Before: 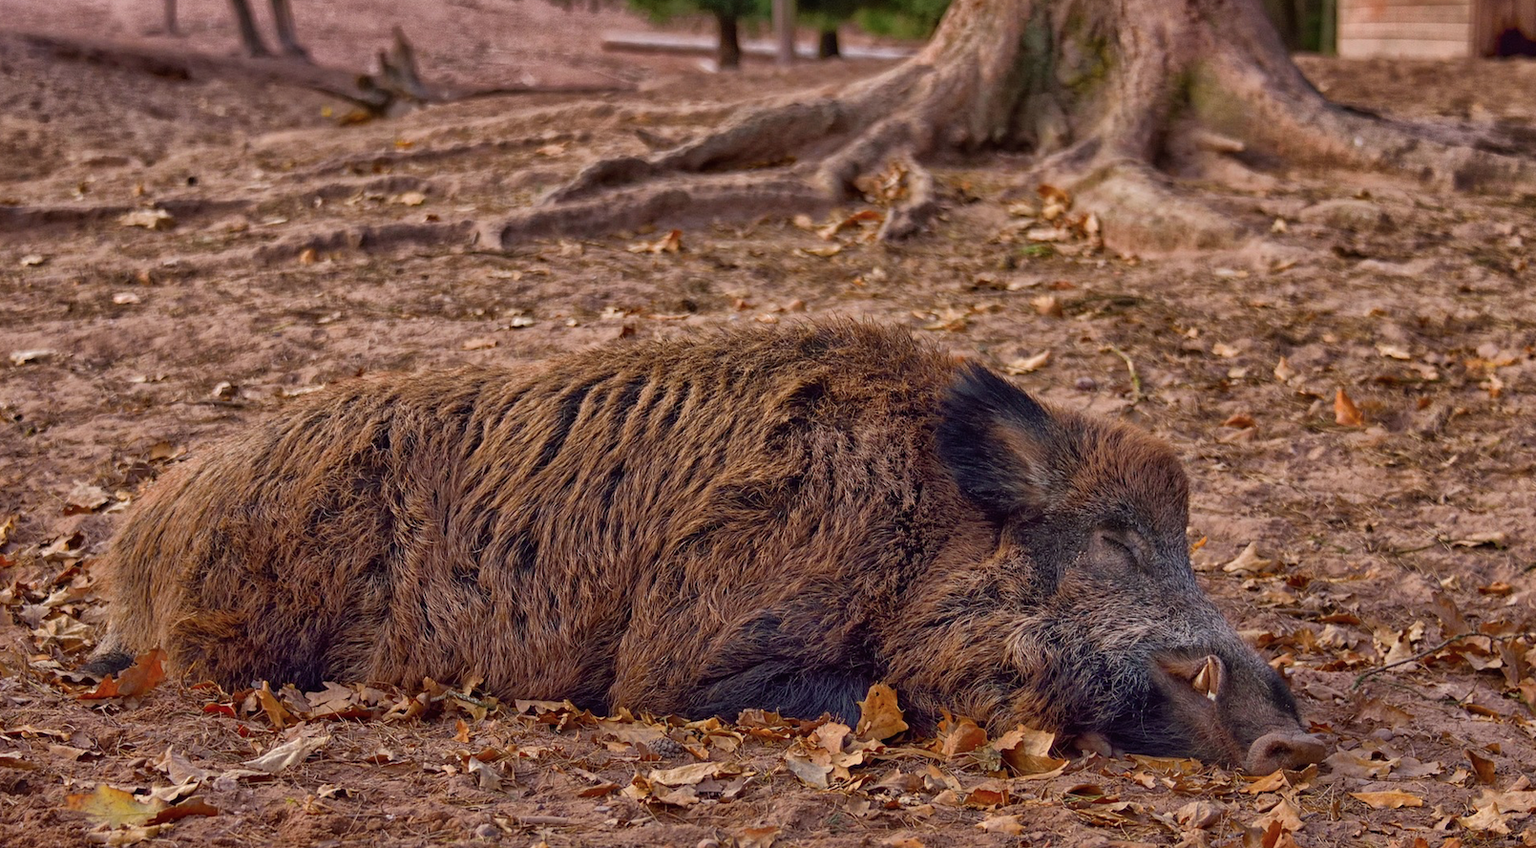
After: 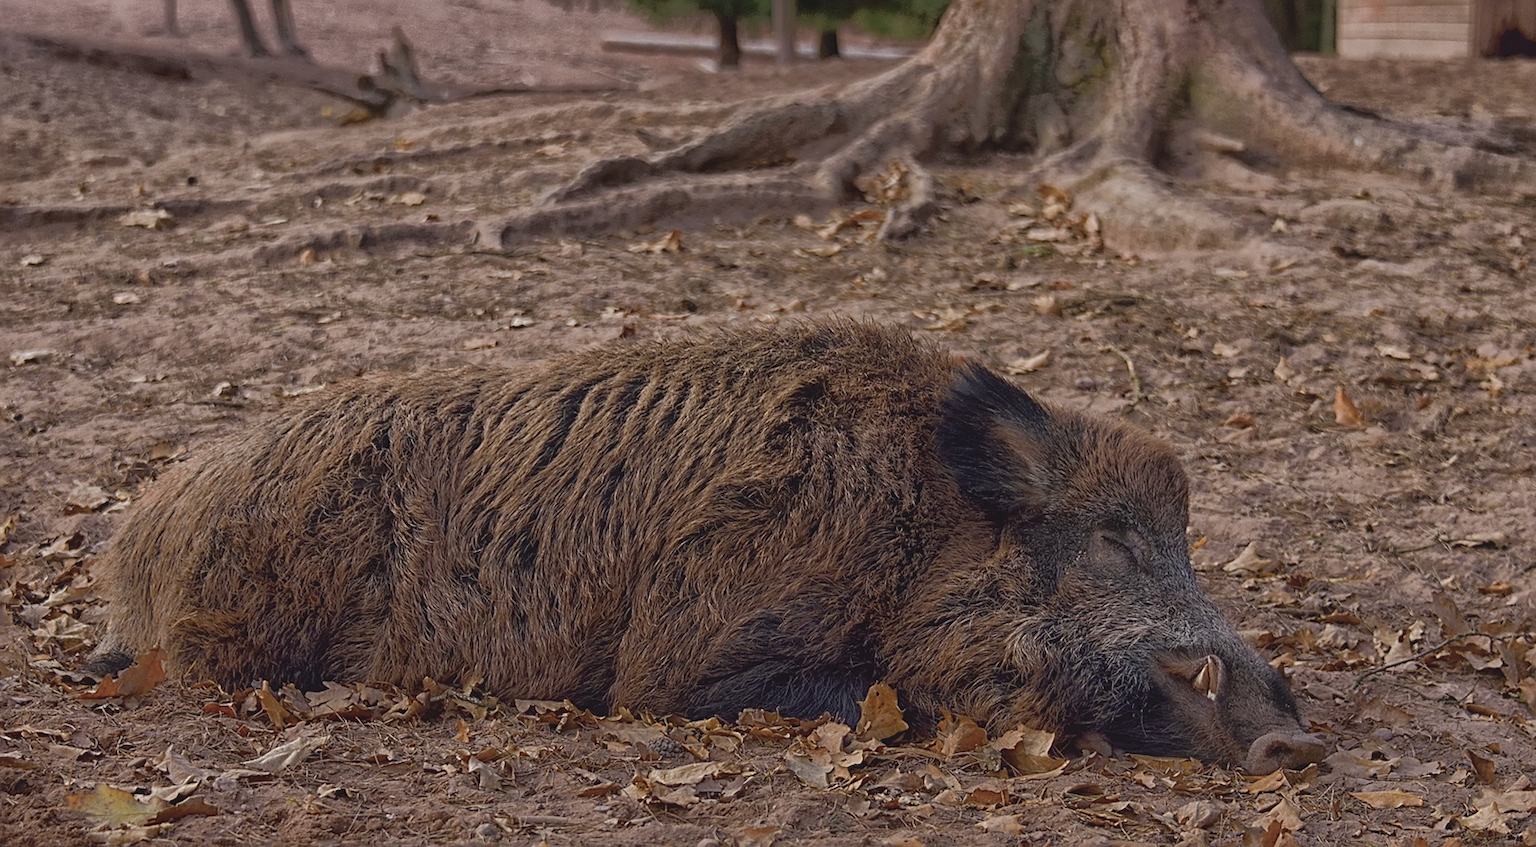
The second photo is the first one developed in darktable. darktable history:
contrast brightness saturation: contrast -0.247, saturation -0.449
shadows and highlights: shadows -68.82, highlights 35.88, soften with gaussian
sharpen: on, module defaults
tone curve: curves: ch0 [(0, 0) (0.003, 0.026) (0.011, 0.024) (0.025, 0.022) (0.044, 0.031) (0.069, 0.067) (0.1, 0.094) (0.136, 0.102) (0.177, 0.14) (0.224, 0.189) (0.277, 0.238) (0.335, 0.325) (0.399, 0.379) (0.468, 0.453) (0.543, 0.528) (0.623, 0.609) (0.709, 0.695) (0.801, 0.793) (0.898, 0.898) (1, 1)], color space Lab, independent channels, preserve colors none
